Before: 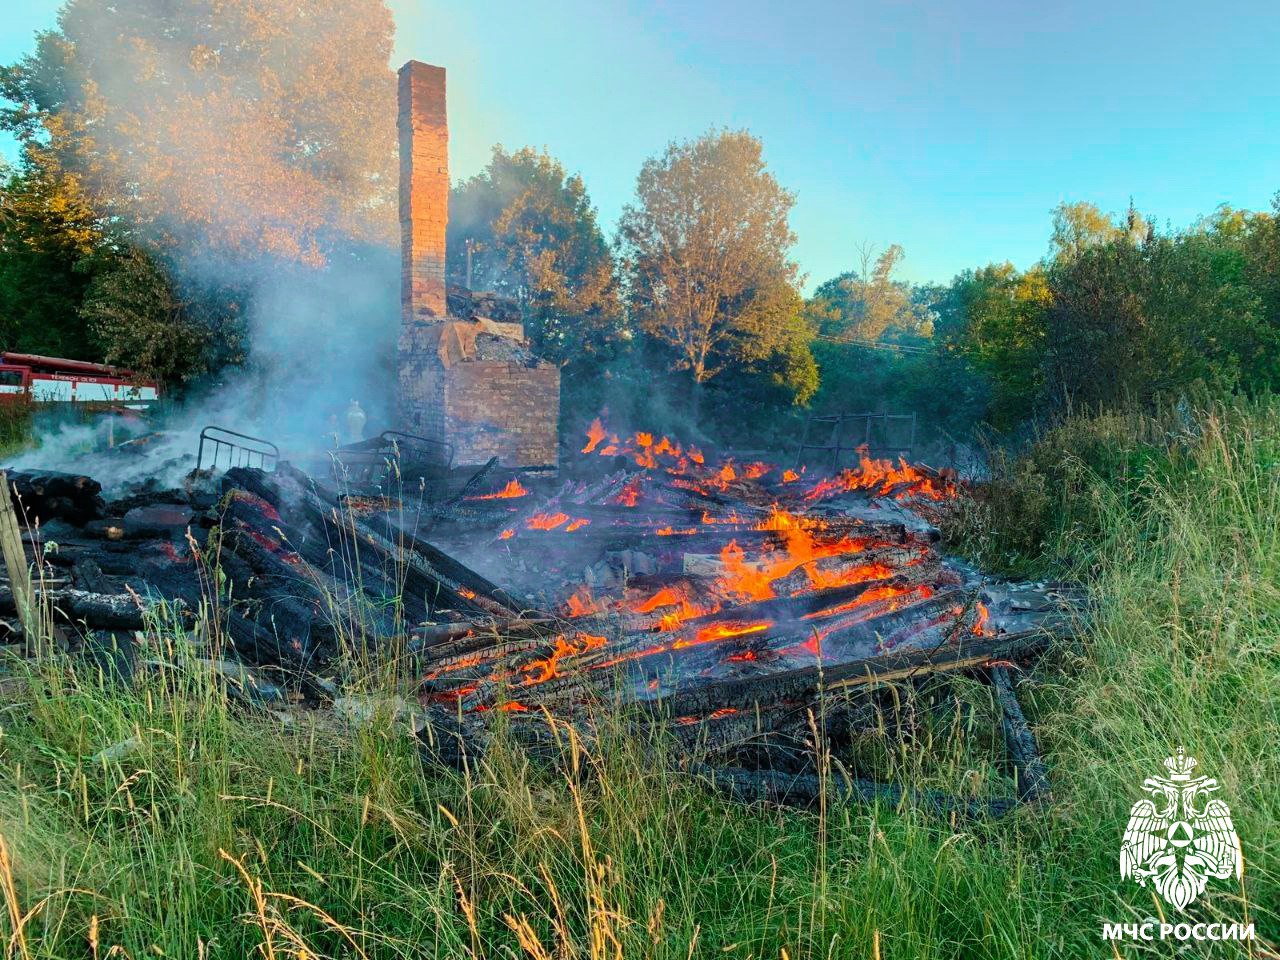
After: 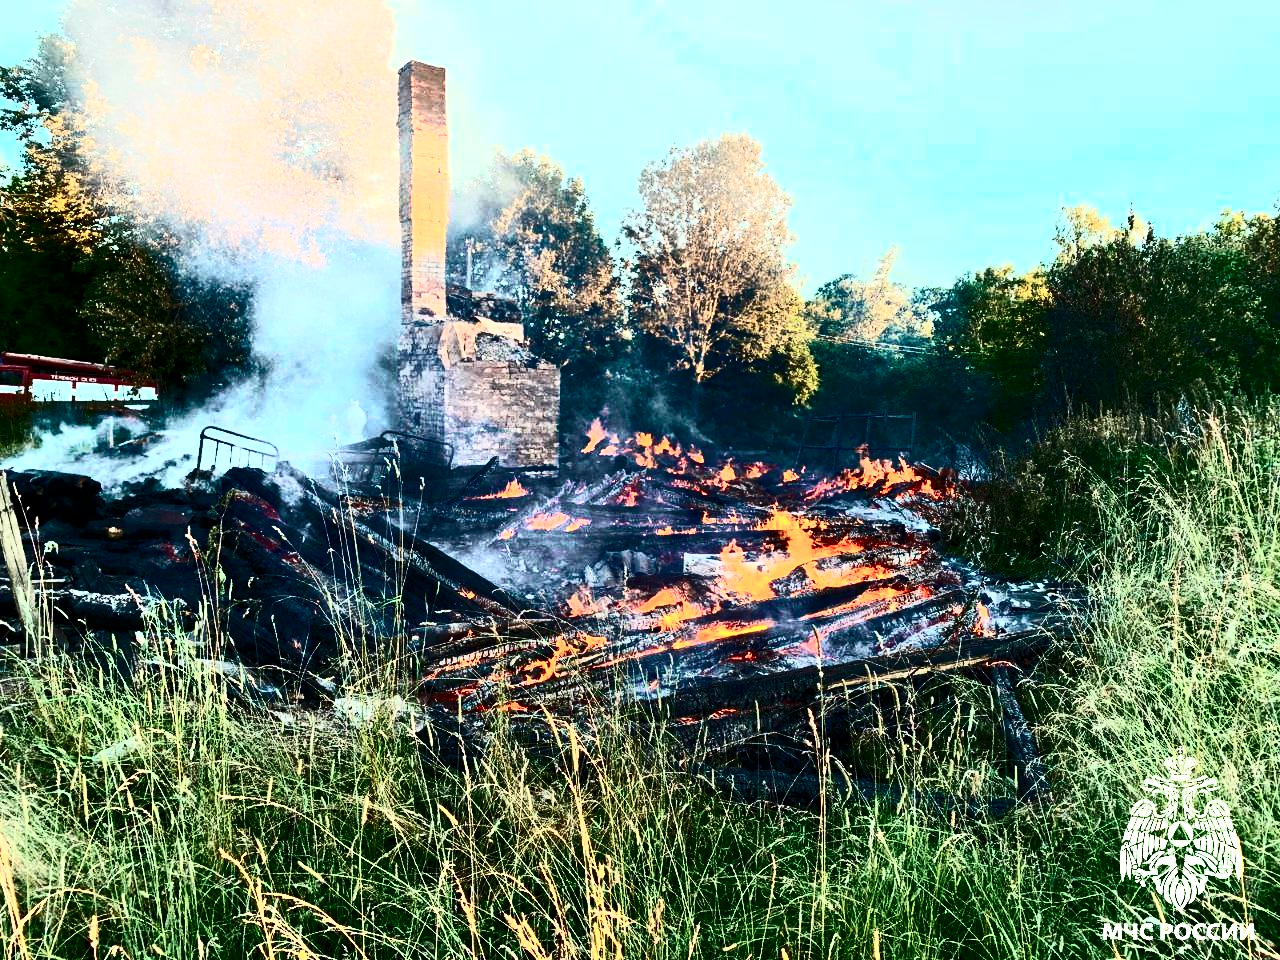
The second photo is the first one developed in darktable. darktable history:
contrast brightness saturation: contrast 0.93, brightness 0.2
contrast equalizer: y [[0.535, 0.543, 0.548, 0.548, 0.542, 0.532], [0.5 ×6], [0.5 ×6], [0 ×6], [0 ×6]]
